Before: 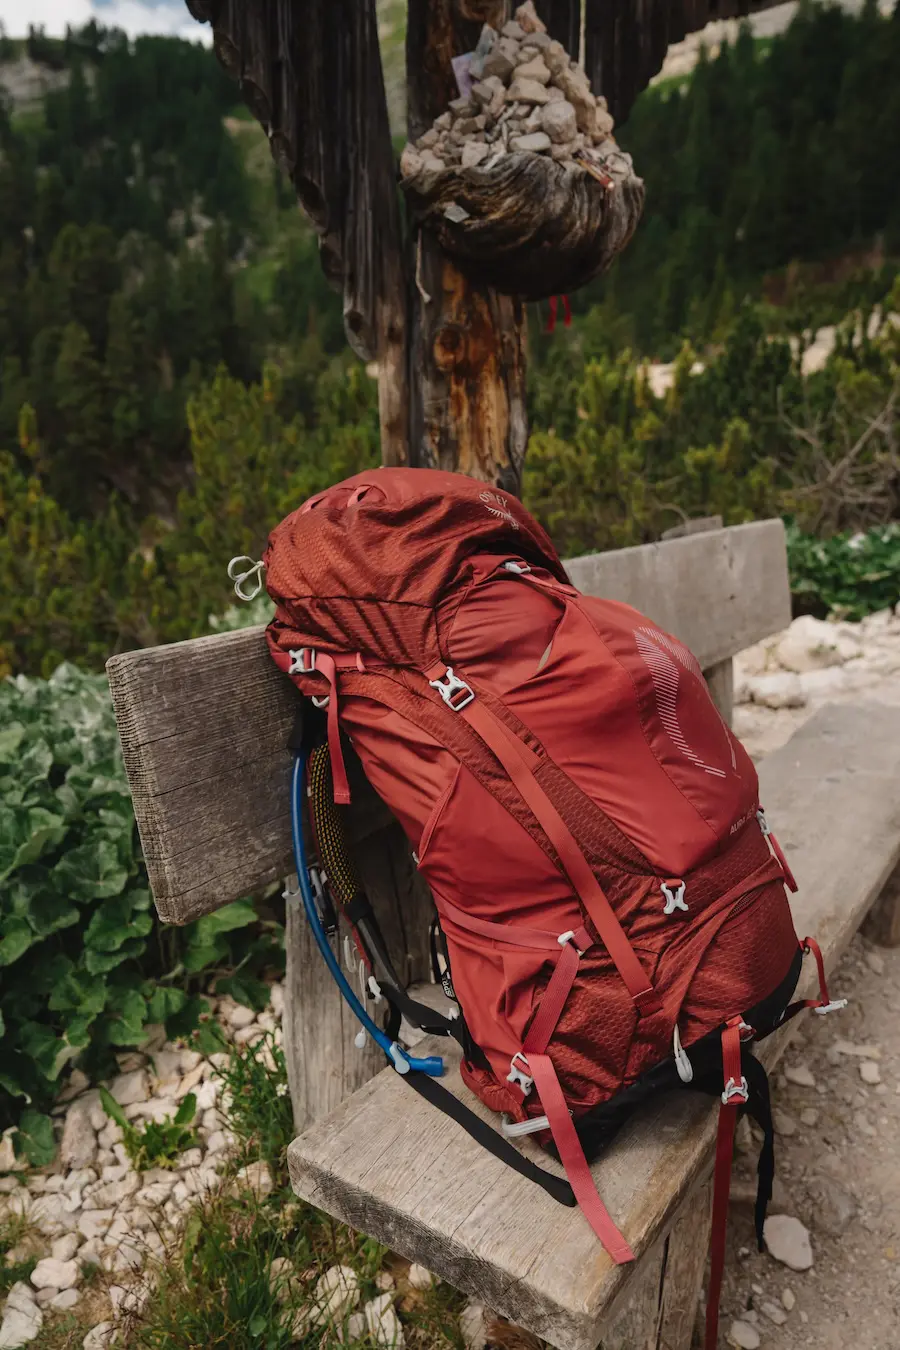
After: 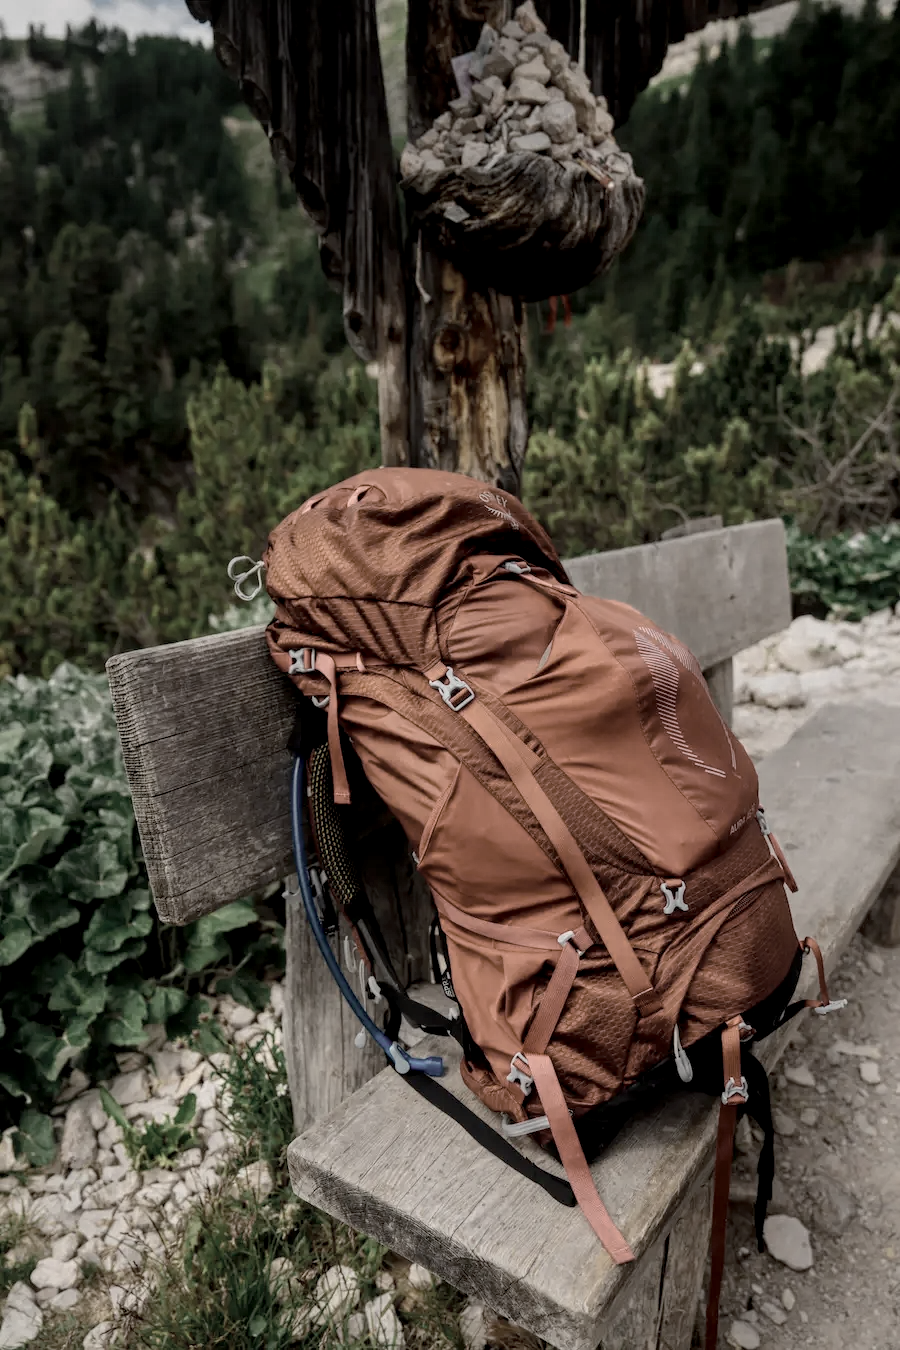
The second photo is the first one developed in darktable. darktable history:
color zones: curves: ch0 [(0.25, 0.667) (0.758, 0.368)]; ch1 [(0.215, 0.245) (0.761, 0.373)]; ch2 [(0.247, 0.554) (0.761, 0.436)]
local contrast: detail 110%
exposure: black level correction 0.009, exposure -0.164 EV, compensate highlight preservation false
